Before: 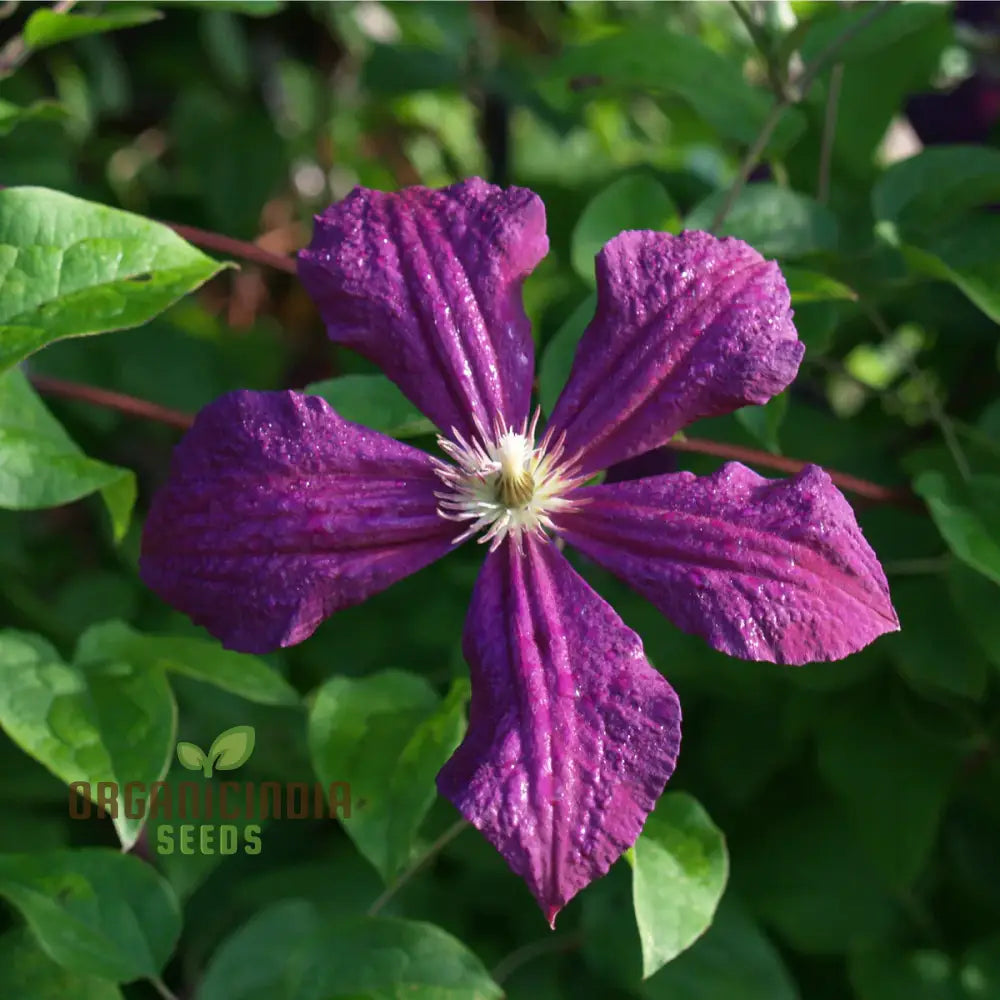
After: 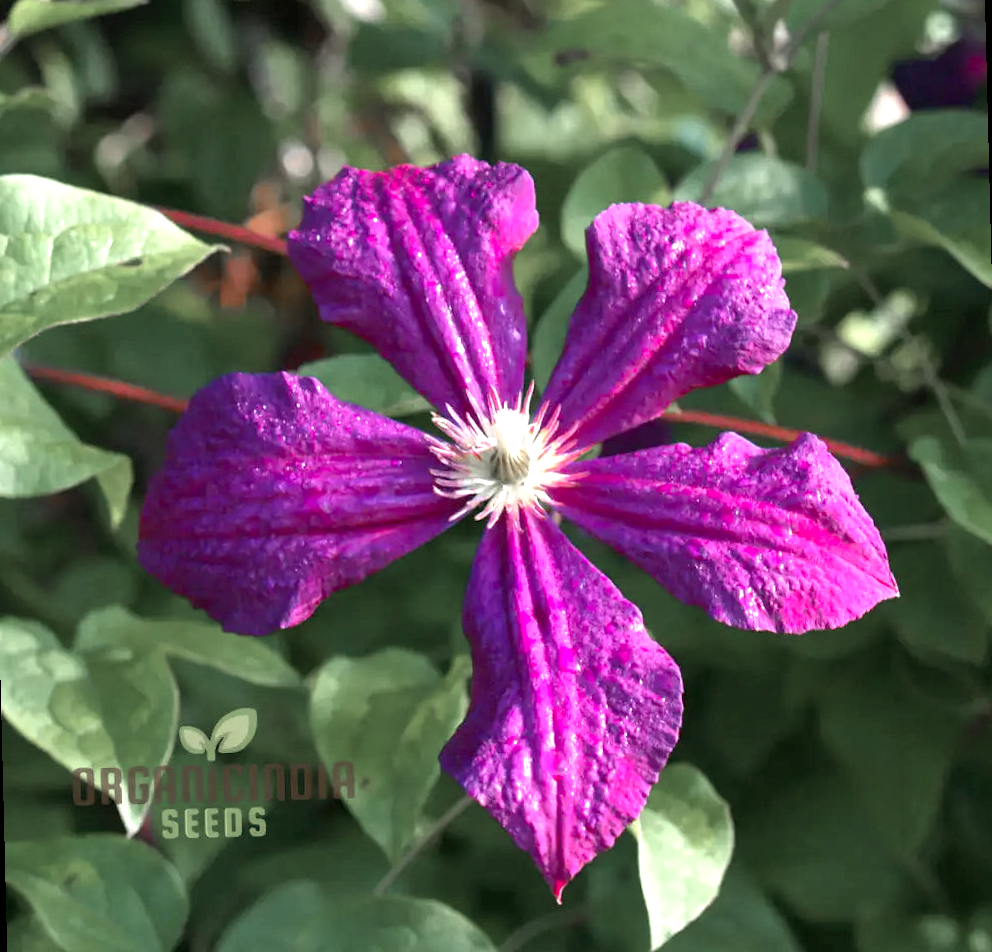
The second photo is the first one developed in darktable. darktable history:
exposure: black level correction 0.001, exposure 1 EV, compensate highlight preservation false
rotate and perspective: rotation -1.42°, crop left 0.016, crop right 0.984, crop top 0.035, crop bottom 0.965
color zones: curves: ch1 [(0, 0.708) (0.088, 0.648) (0.245, 0.187) (0.429, 0.326) (0.571, 0.498) (0.714, 0.5) (0.857, 0.5) (1, 0.708)]
